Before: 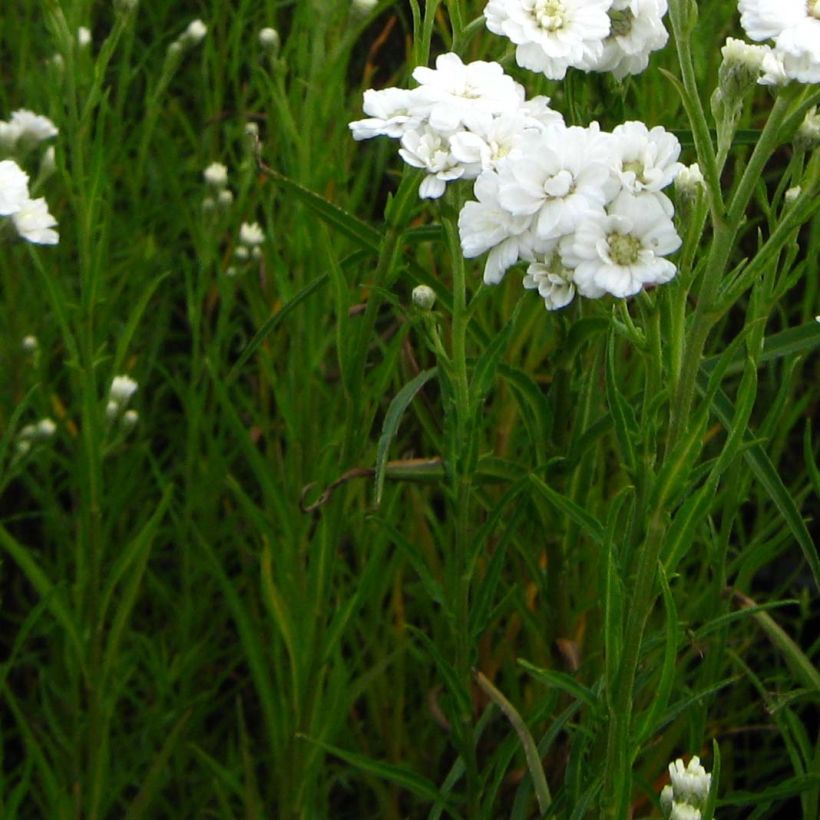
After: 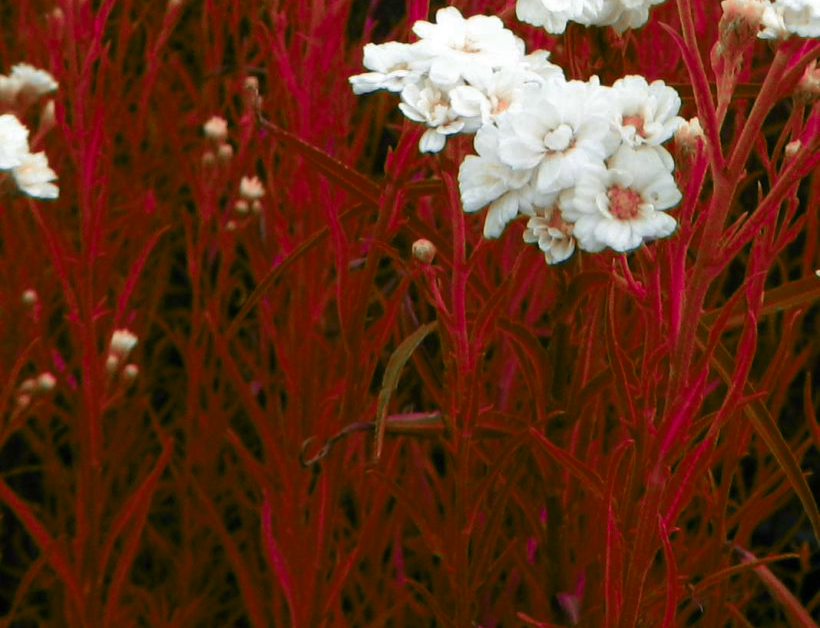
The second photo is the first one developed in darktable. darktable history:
color zones: curves: ch0 [(0.826, 0.353)]; ch1 [(0.242, 0.647) (0.889, 0.342)]; ch2 [(0.246, 0.089) (0.969, 0.068)]
crop: top 5.667%, bottom 17.637%
